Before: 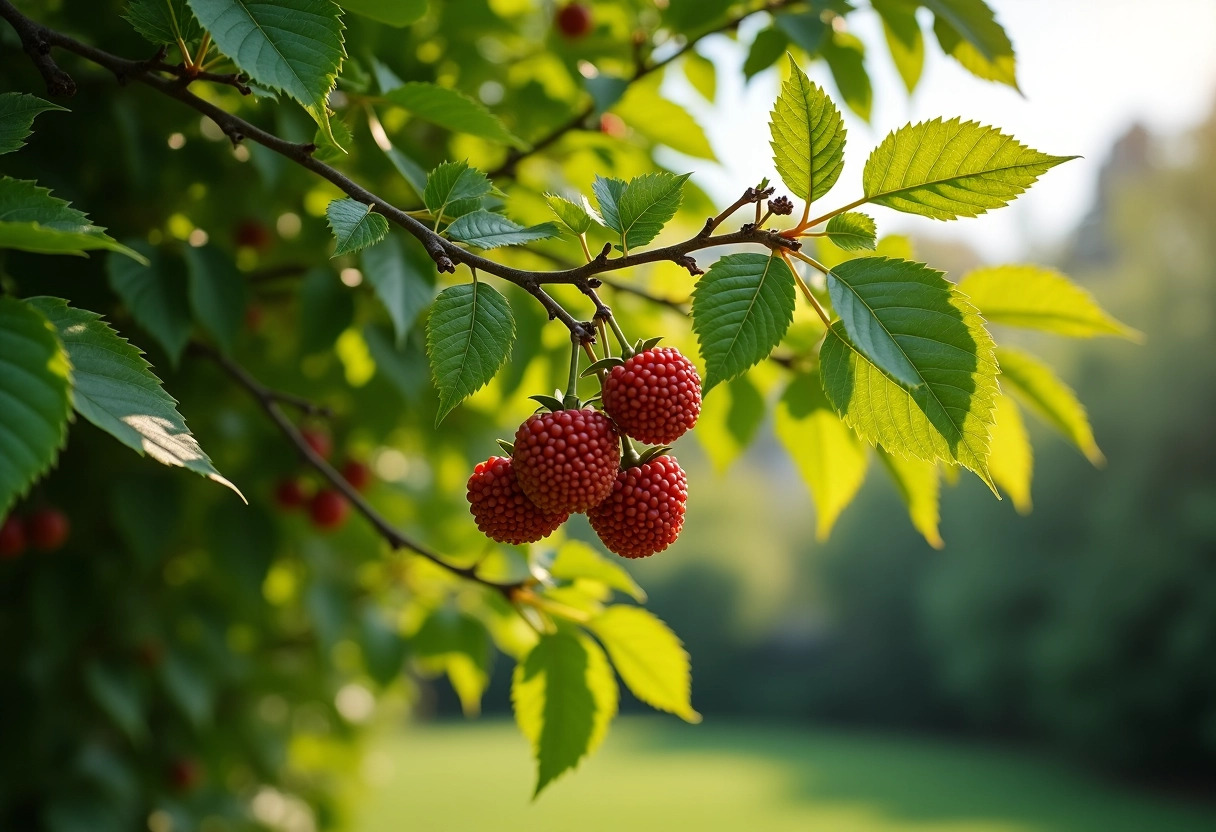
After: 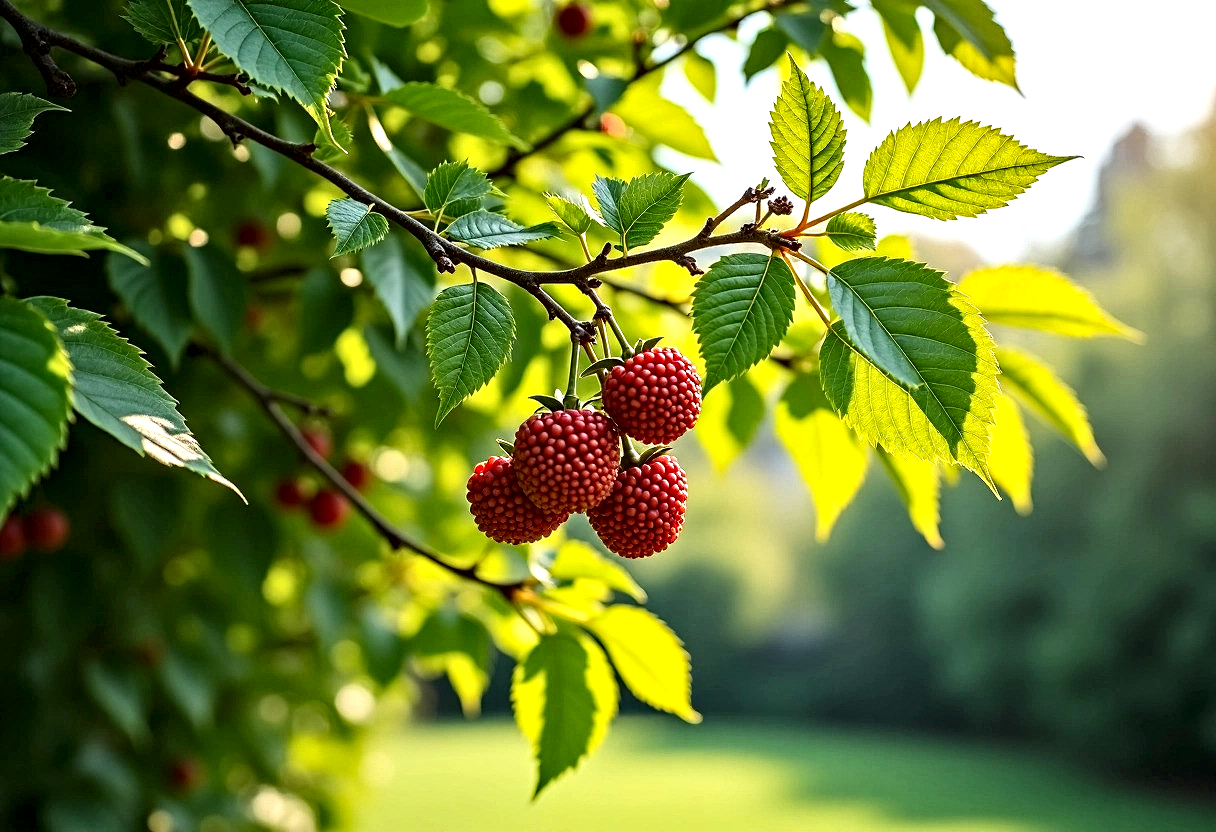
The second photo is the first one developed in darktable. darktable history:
contrast brightness saturation: contrast 0.105, brightness 0.03, saturation 0.089
exposure: black level correction 0.001, exposure 0.499 EV, compensate highlight preservation false
contrast equalizer: octaves 7, y [[0.5, 0.542, 0.583, 0.625, 0.667, 0.708], [0.5 ×6], [0.5 ×6], [0 ×6], [0 ×6]]
